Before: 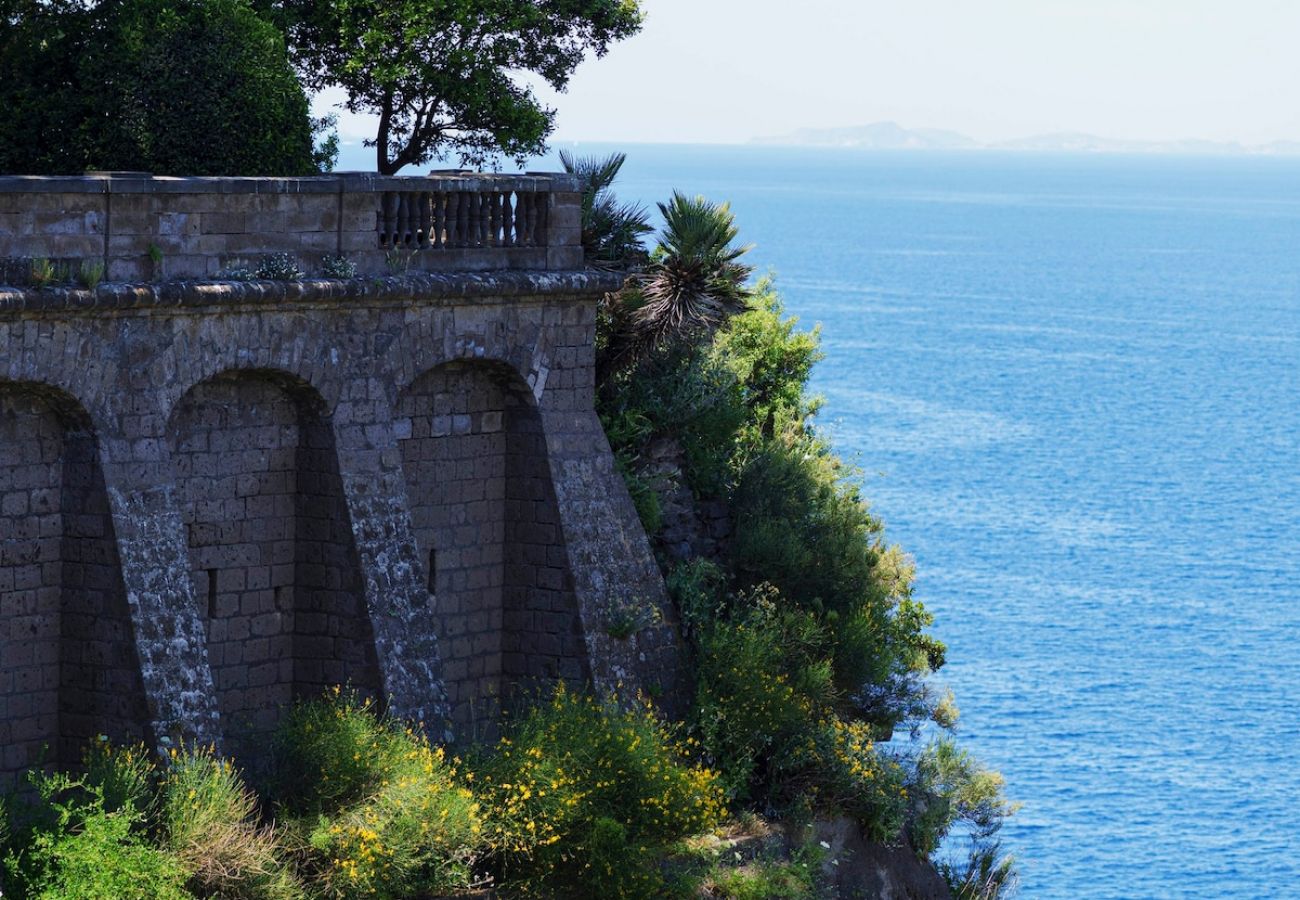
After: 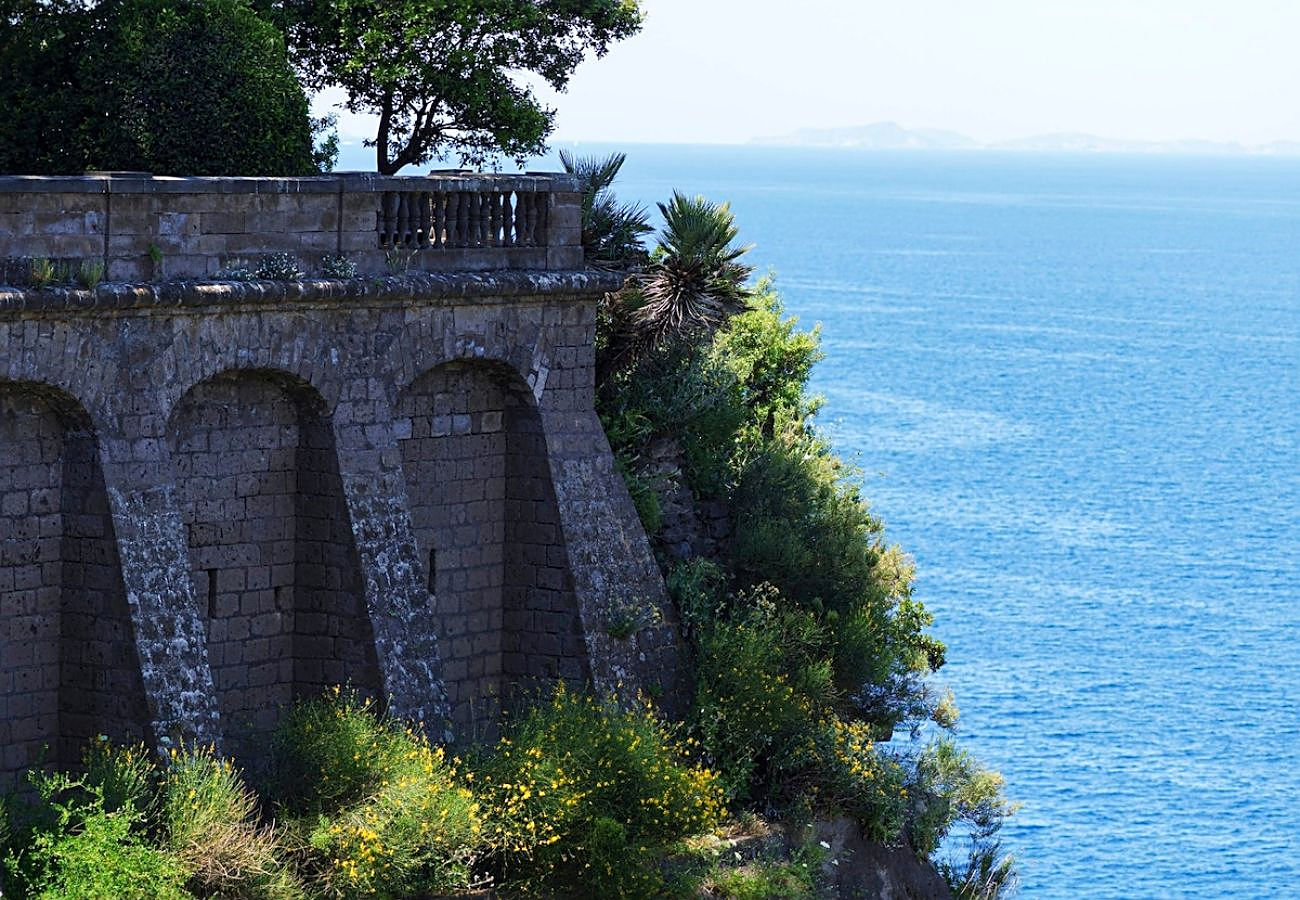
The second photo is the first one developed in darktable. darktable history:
exposure: exposure 0.154 EV, compensate highlight preservation false
sharpen: on, module defaults
